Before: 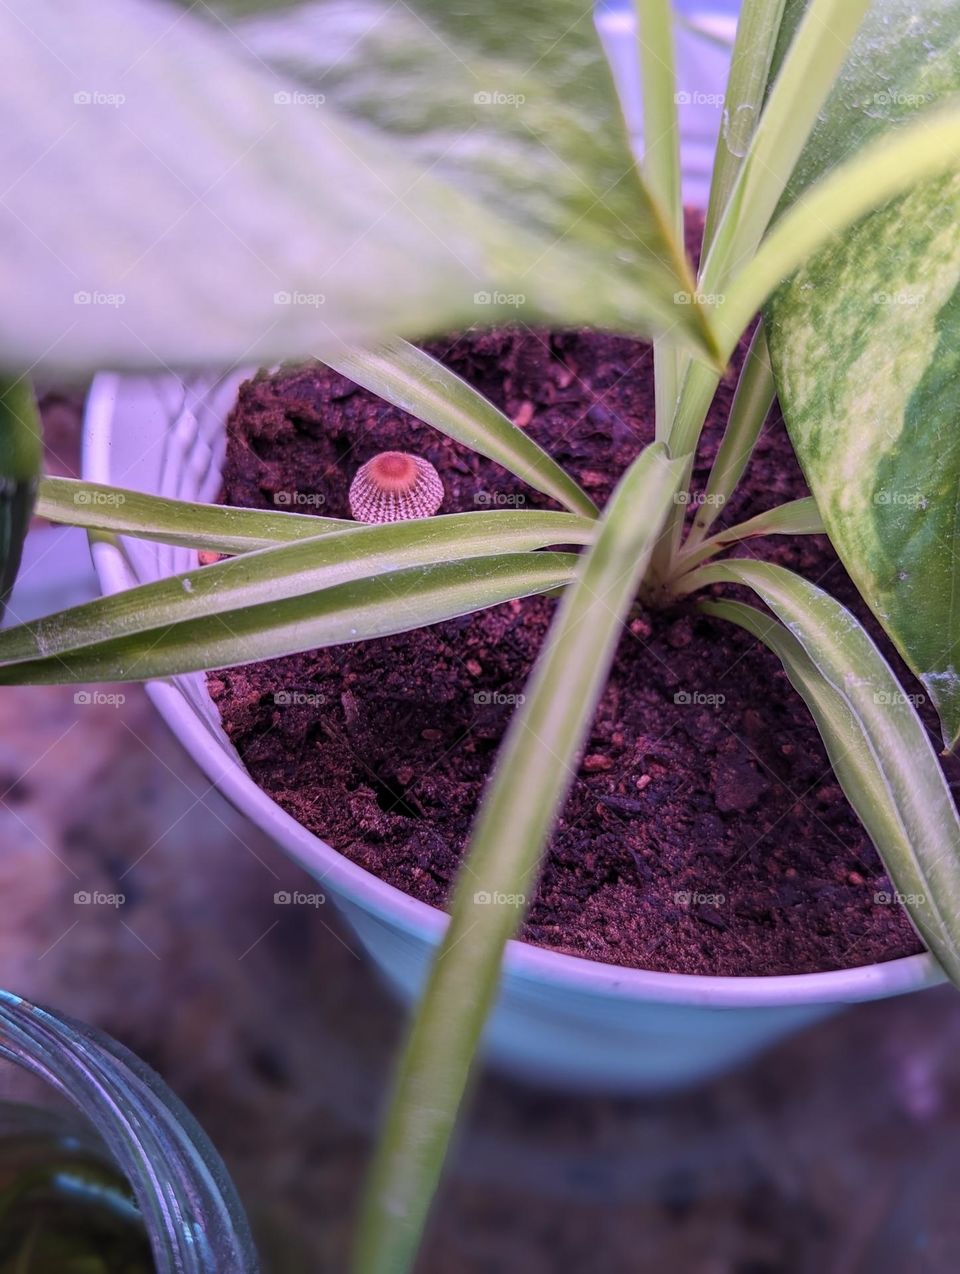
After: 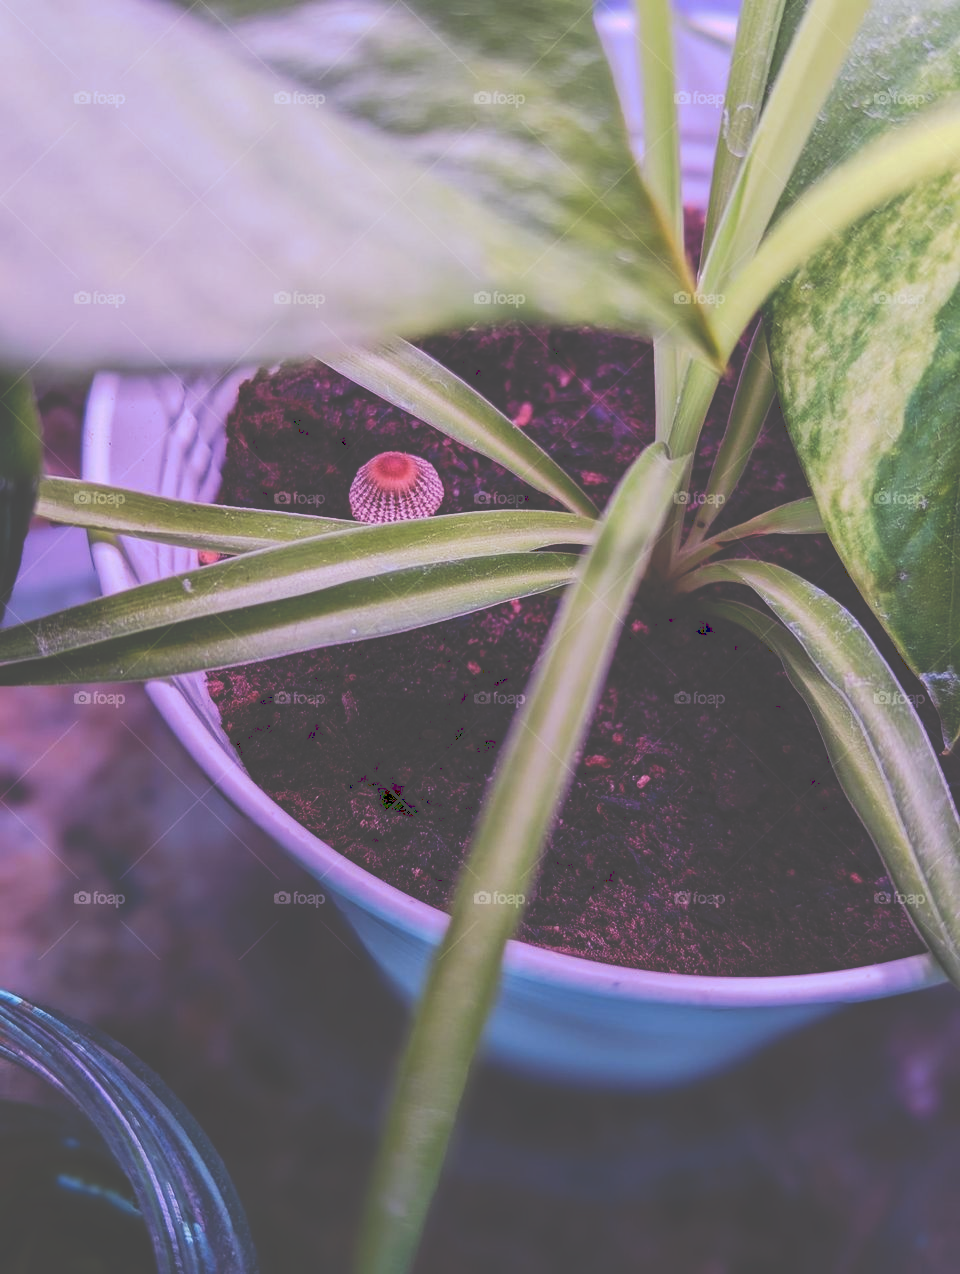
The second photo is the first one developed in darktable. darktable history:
shadows and highlights: shadows 61.58, white point adjustment 0.5, highlights -34.71, compress 83.6%
tone curve: curves: ch0 [(0, 0) (0.003, 0.284) (0.011, 0.284) (0.025, 0.288) (0.044, 0.29) (0.069, 0.292) (0.1, 0.296) (0.136, 0.298) (0.177, 0.305) (0.224, 0.312) (0.277, 0.327) (0.335, 0.362) (0.399, 0.407) (0.468, 0.464) (0.543, 0.537) (0.623, 0.62) (0.709, 0.71) (0.801, 0.79) (0.898, 0.862) (1, 1)], preserve colors none
